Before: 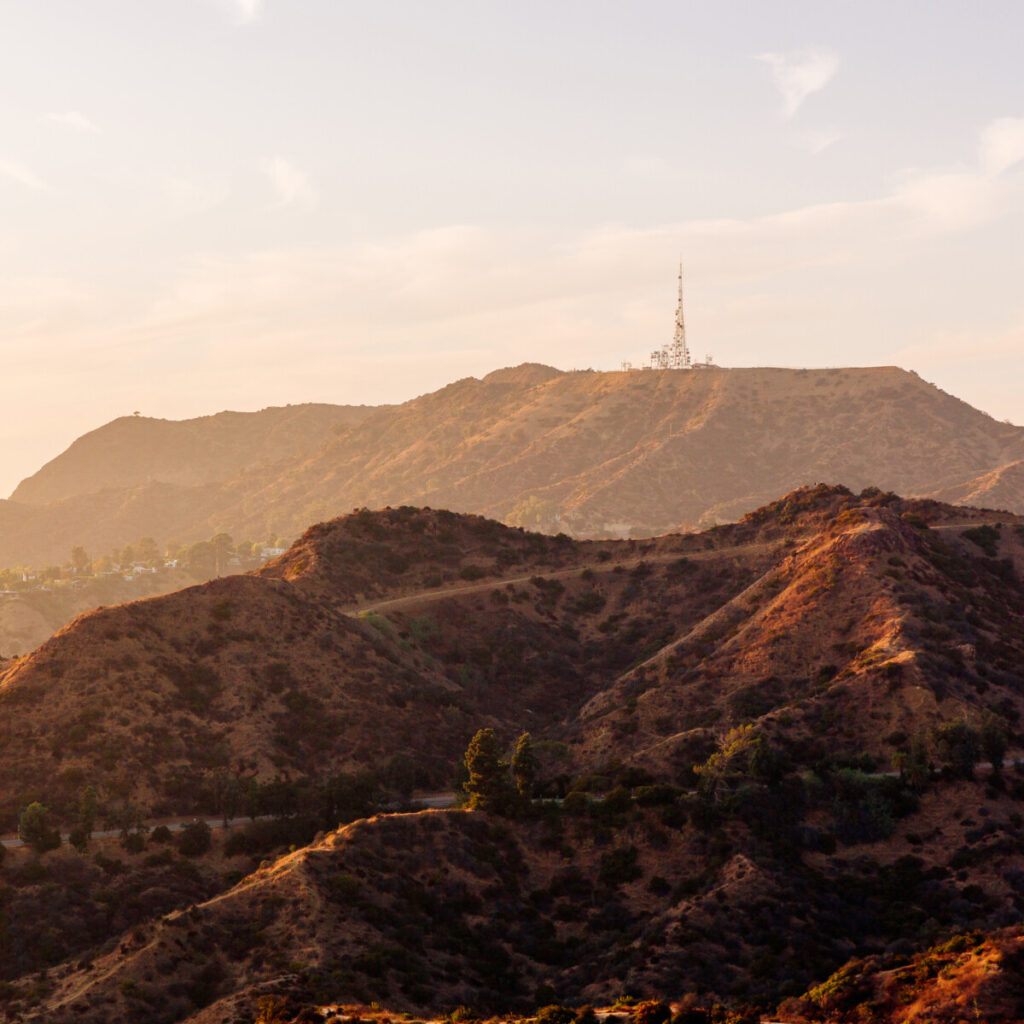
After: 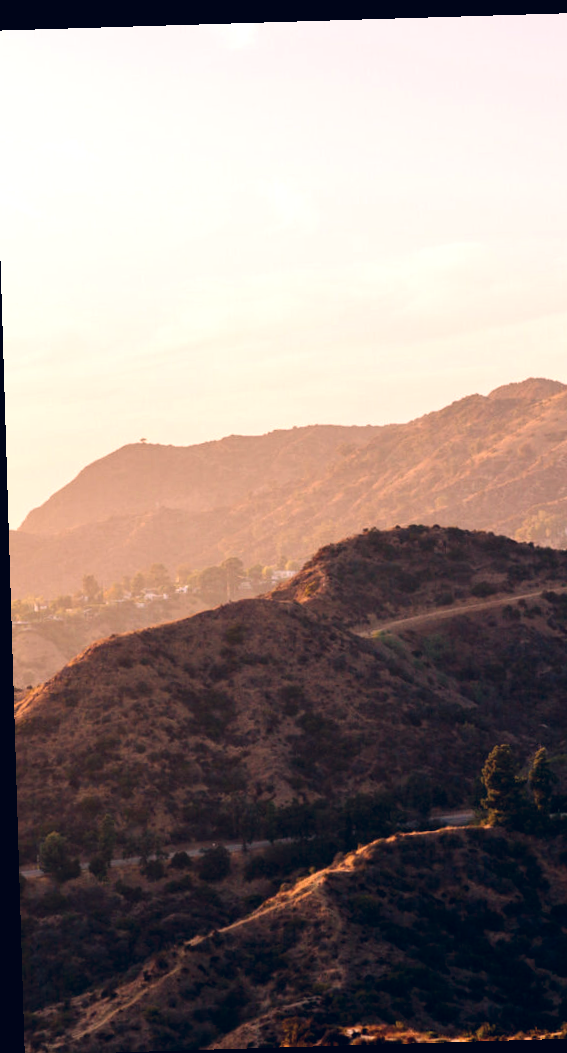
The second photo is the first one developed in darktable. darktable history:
crop: left 0.587%, right 45.588%, bottom 0.086%
rotate and perspective: rotation -1.75°, automatic cropping off
color correction: highlights a* 14.46, highlights b* 5.85, shadows a* -5.53, shadows b* -15.24, saturation 0.85
tone equalizer: -8 EV -0.417 EV, -7 EV -0.389 EV, -6 EV -0.333 EV, -5 EV -0.222 EV, -3 EV 0.222 EV, -2 EV 0.333 EV, -1 EV 0.389 EV, +0 EV 0.417 EV, edges refinement/feathering 500, mask exposure compensation -1.57 EV, preserve details no
base curve: curves: ch0 [(0, 0) (0.283, 0.295) (1, 1)], preserve colors none
